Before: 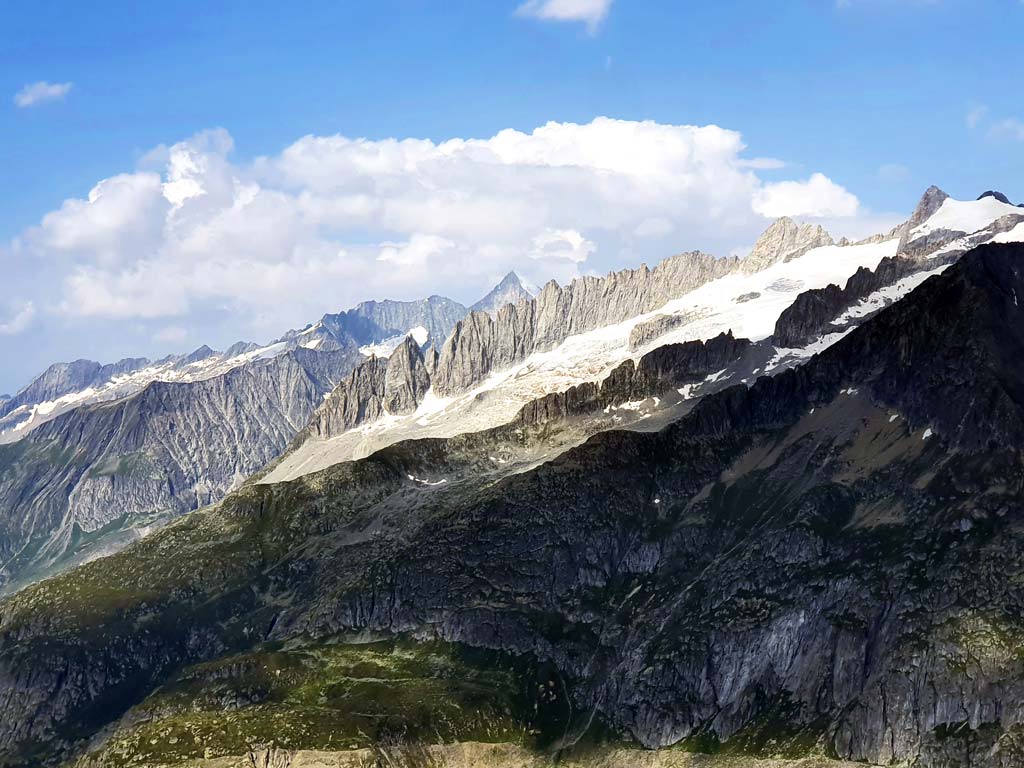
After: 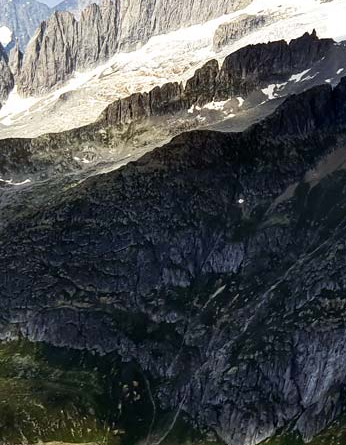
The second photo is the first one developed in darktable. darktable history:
crop: left 40.663%, top 39.105%, right 25.539%, bottom 2.879%
